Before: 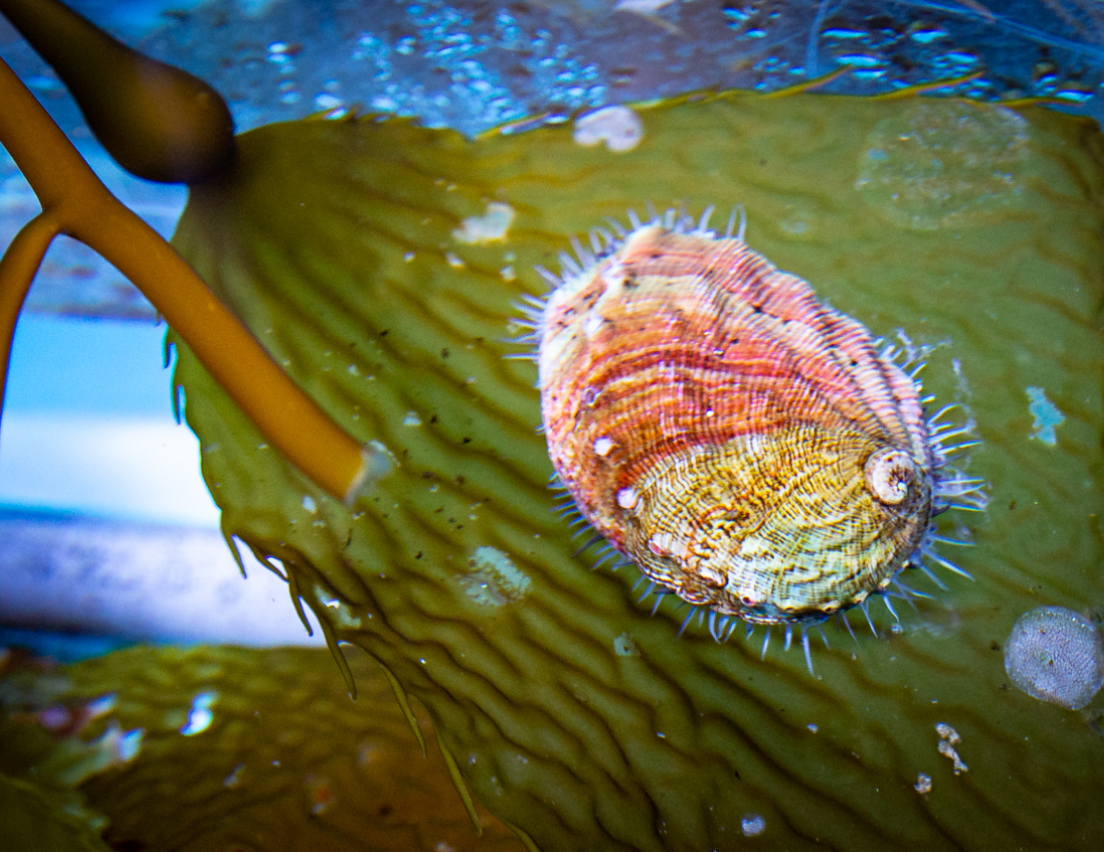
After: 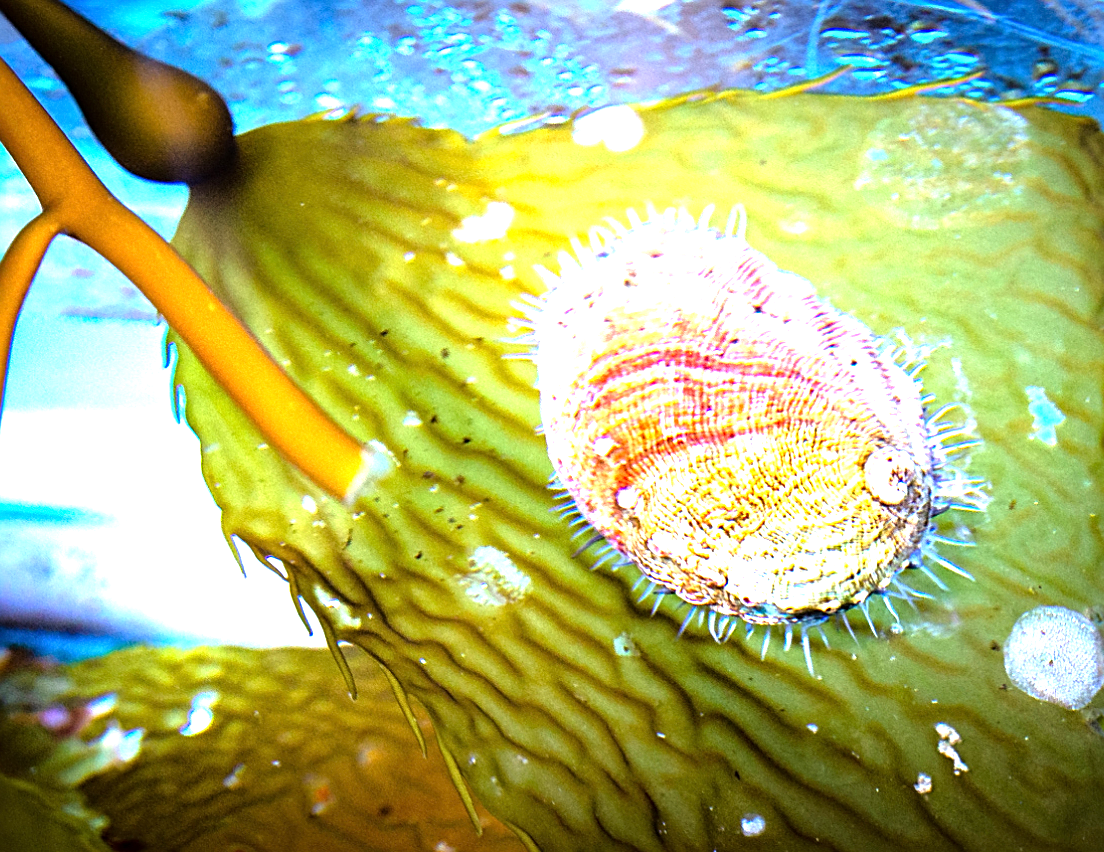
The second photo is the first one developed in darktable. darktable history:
exposure: exposure 1.137 EV, compensate exposure bias true, compensate highlight preservation false
sharpen: on, module defaults
tone equalizer: -8 EV -1.05 EV, -7 EV -1.05 EV, -6 EV -0.888 EV, -5 EV -0.569 EV, -3 EV 0.575 EV, -2 EV 0.86 EV, -1 EV 1.01 EV, +0 EV 1.07 EV
